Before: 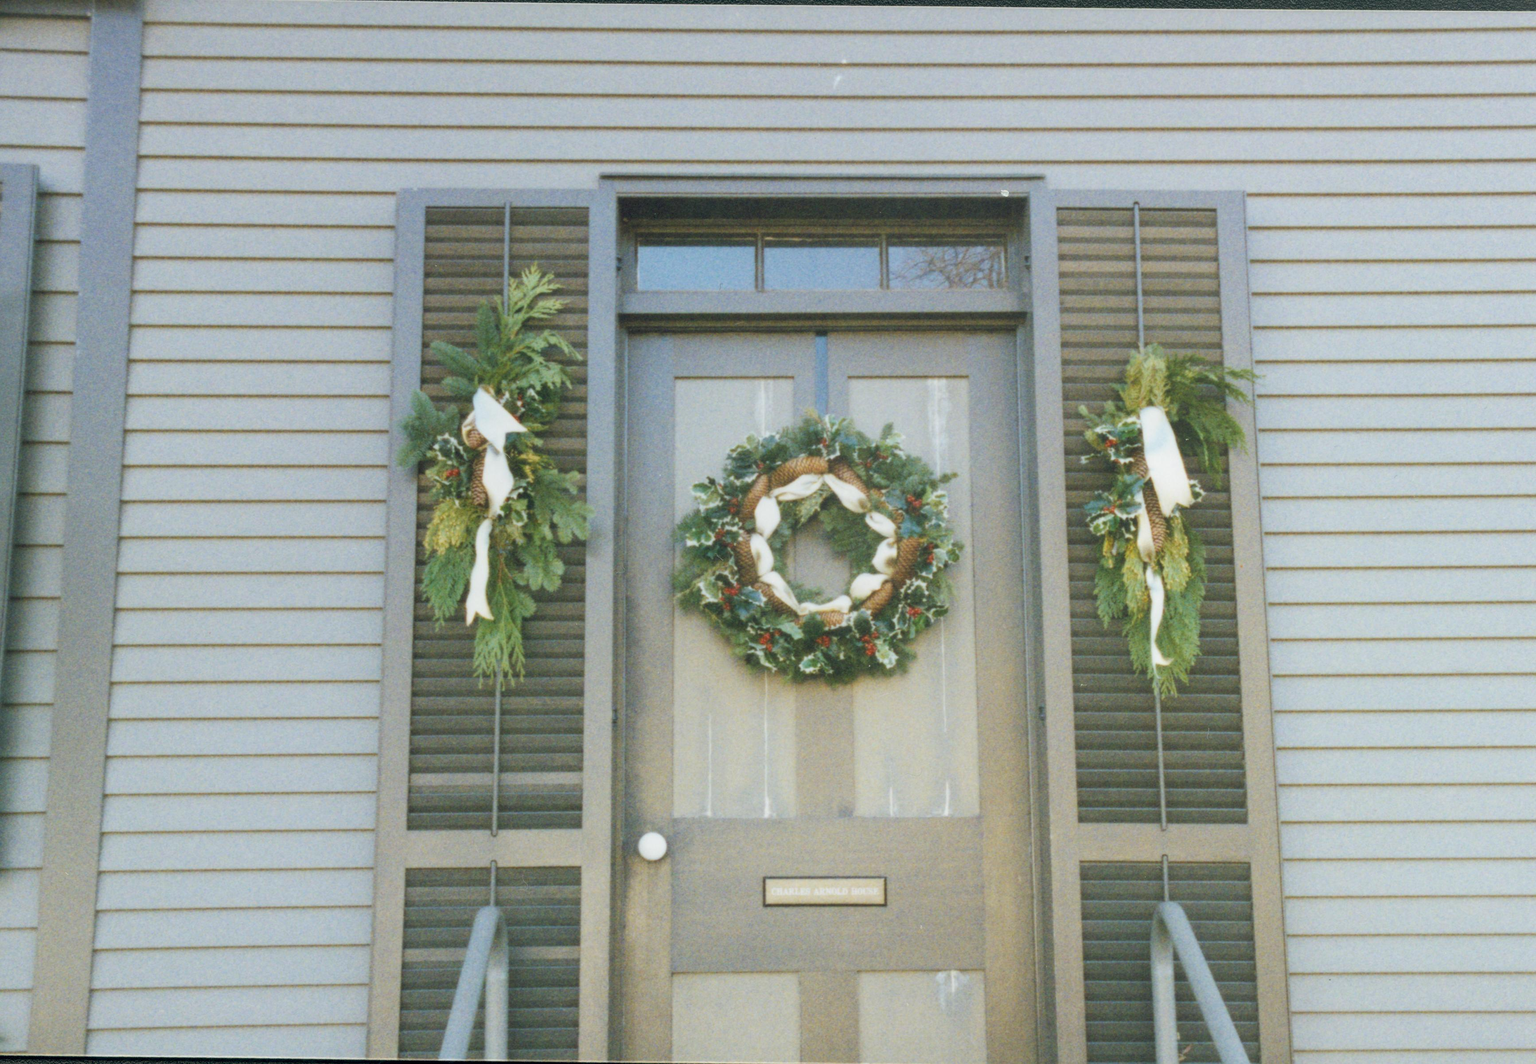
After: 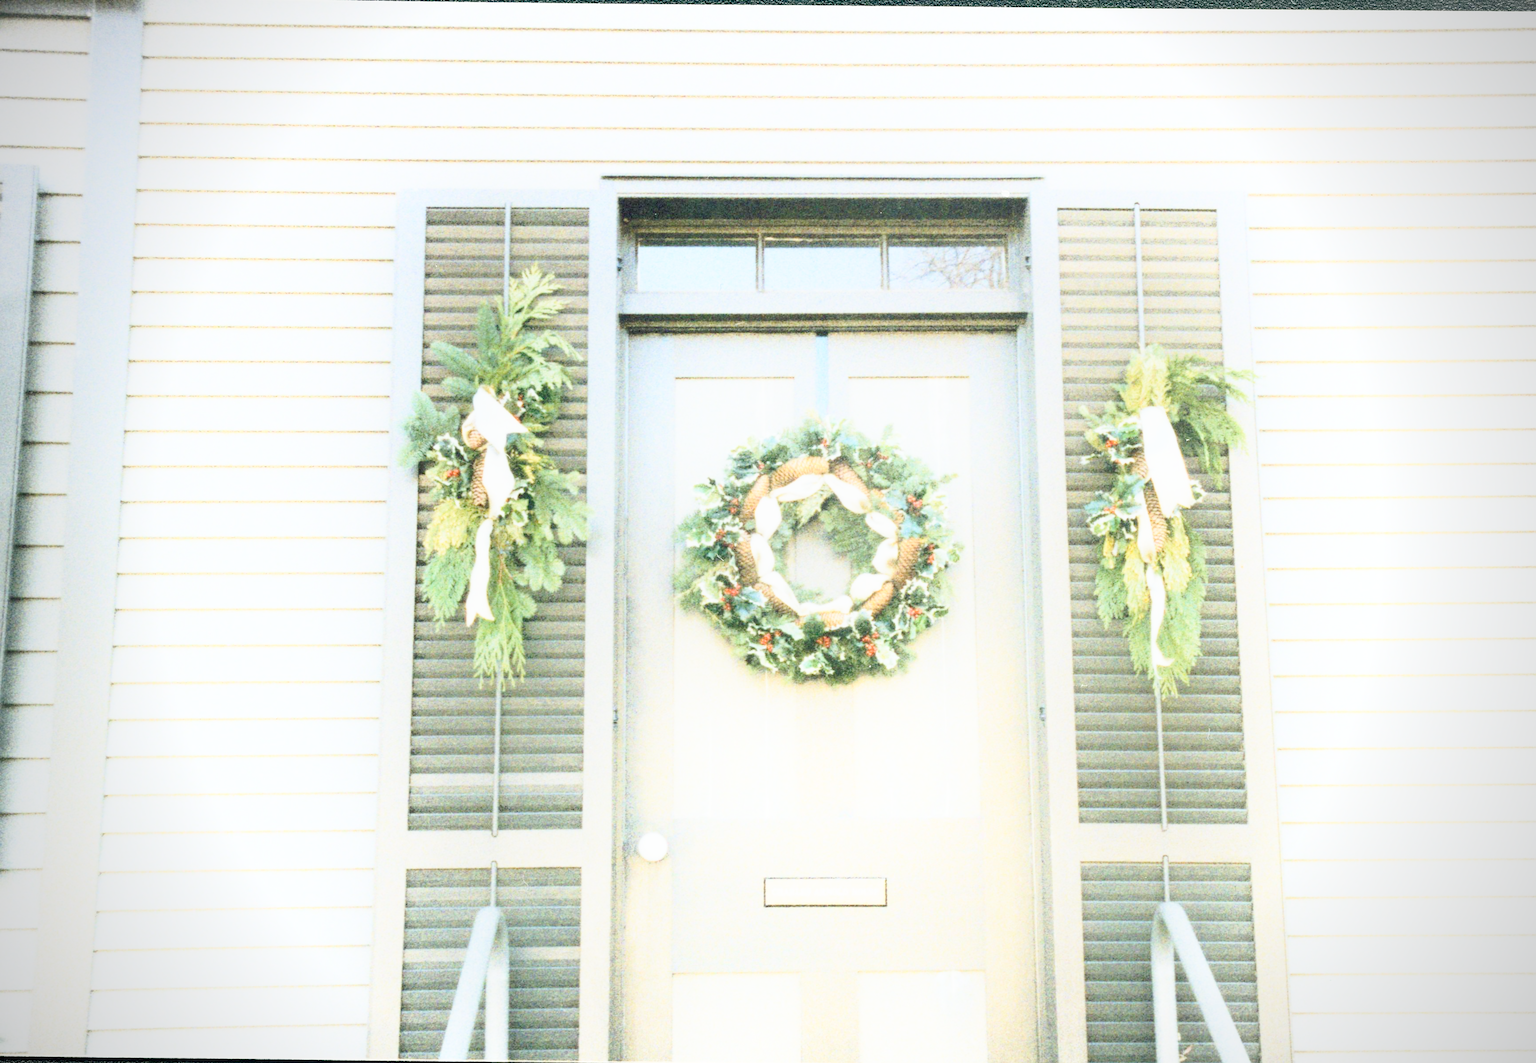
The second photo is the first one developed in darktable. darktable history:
exposure: exposure 0.641 EV, compensate highlight preservation false
tone equalizer: on, module defaults
base curve: curves: ch0 [(0, 0) (0.028, 0.03) (0.121, 0.232) (0.46, 0.748) (0.859, 0.968) (1, 1)], preserve colors none
shadows and highlights: shadows -61.38, white point adjustment -5.1, highlights 62.14
sharpen: amount 0.214
vignetting: unbound false
